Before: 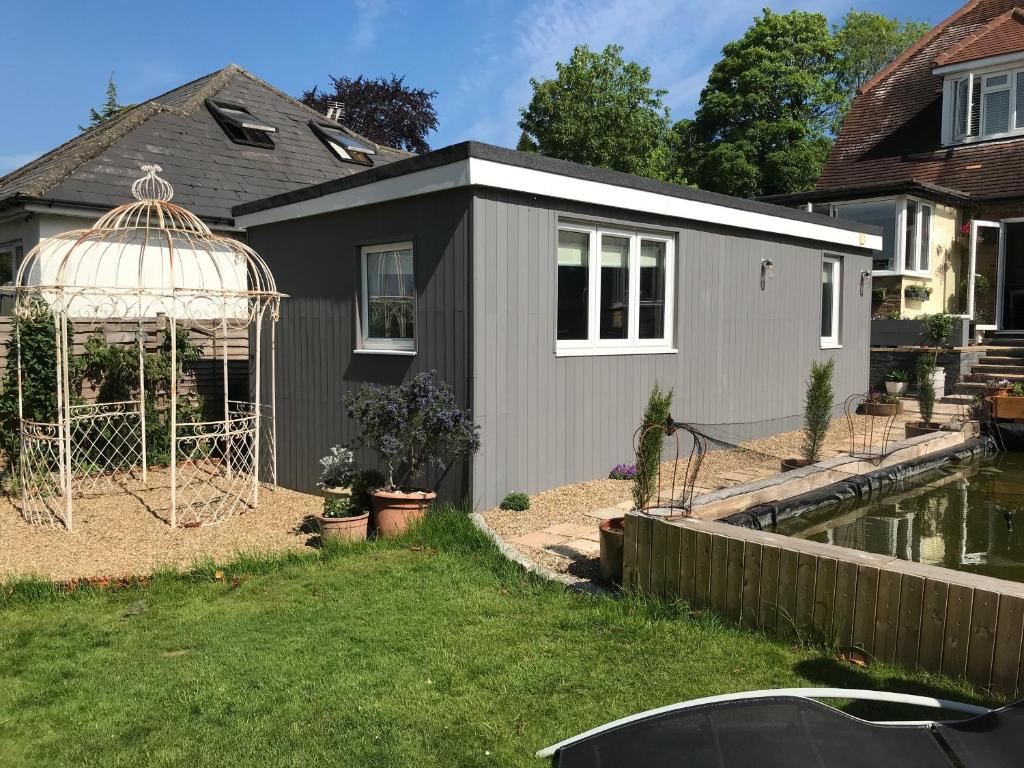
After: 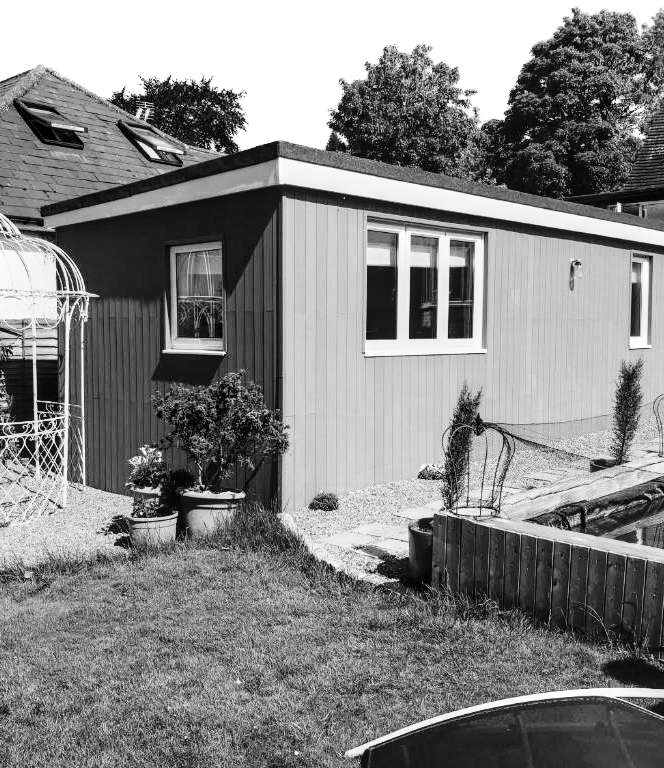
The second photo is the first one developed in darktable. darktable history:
crop and rotate: left 18.674%, right 16.481%
base curve: curves: ch0 [(0, 0) (0.088, 0.125) (0.176, 0.251) (0.354, 0.501) (0.613, 0.749) (1, 0.877)], preserve colors none
local contrast: on, module defaults
tone curve: curves: ch0 [(0, 0) (0.003, 0.003) (0.011, 0.005) (0.025, 0.008) (0.044, 0.012) (0.069, 0.02) (0.1, 0.031) (0.136, 0.047) (0.177, 0.088) (0.224, 0.141) (0.277, 0.222) (0.335, 0.32) (0.399, 0.425) (0.468, 0.524) (0.543, 0.623) (0.623, 0.716) (0.709, 0.796) (0.801, 0.88) (0.898, 0.959) (1, 1)]
color balance rgb: linear chroma grading › global chroma 8.666%, perceptual saturation grading › global saturation 25.874%, global vibrance 20%
color correction: highlights a* 3.09, highlights b* -1, shadows a* -0.064, shadows b* 1.77, saturation 0.976
color zones: curves: ch0 [(0, 0.613) (0.01, 0.613) (0.245, 0.448) (0.498, 0.529) (0.642, 0.665) (0.879, 0.777) (0.99, 0.613)]; ch1 [(0, 0) (0.143, 0) (0.286, 0) (0.429, 0) (0.571, 0) (0.714, 0) (0.857, 0)]
